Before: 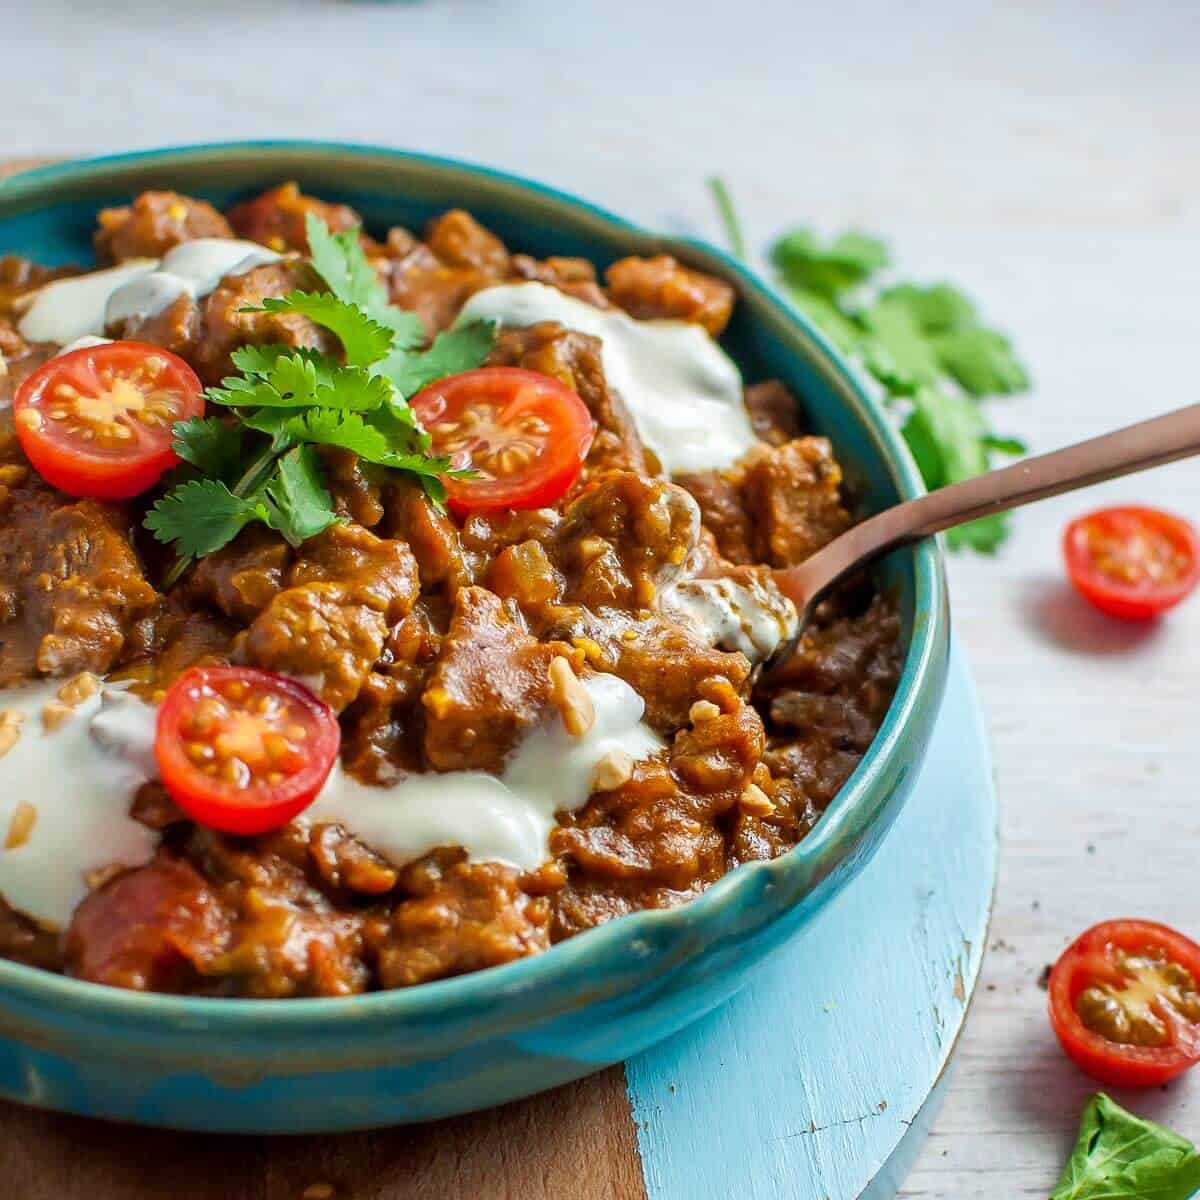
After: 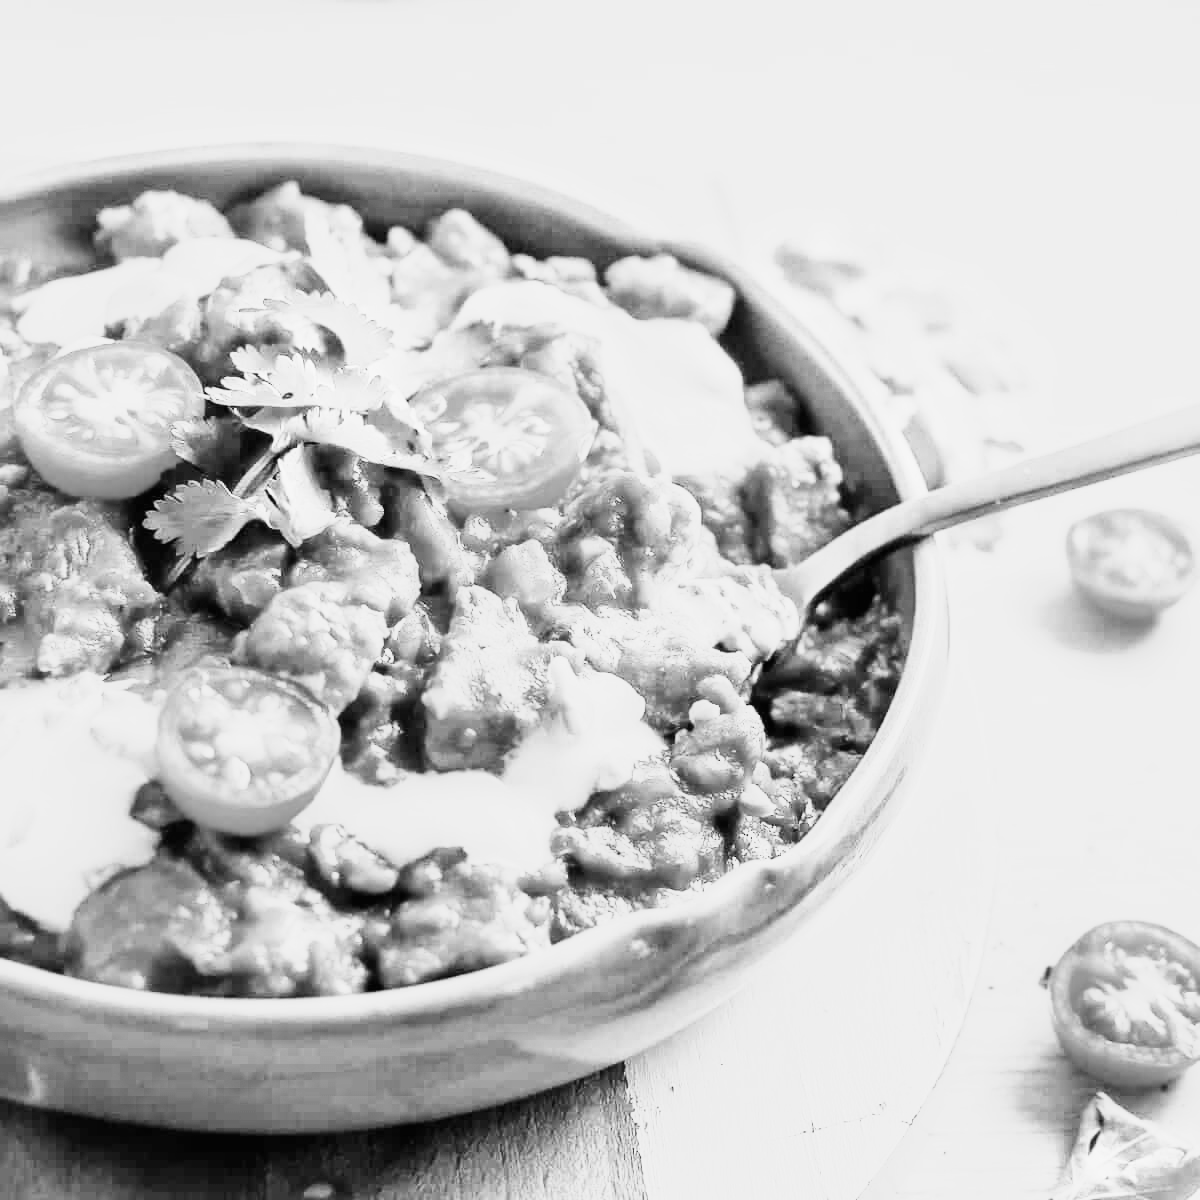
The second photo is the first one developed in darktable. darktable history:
tone curve: color space Lab, linked channels, preserve colors none
monochrome: a -71.75, b 75.82
color correction: highlights a* 14.52, highlights b* 4.84
base curve: curves: ch0 [(0, 0) (0.007, 0.004) (0.027, 0.03) (0.046, 0.07) (0.207, 0.54) (0.442, 0.872) (0.673, 0.972) (1, 1)], preserve colors none
exposure: black level correction 0, exposure 1.125 EV, compensate exposure bias true, compensate highlight preservation false
